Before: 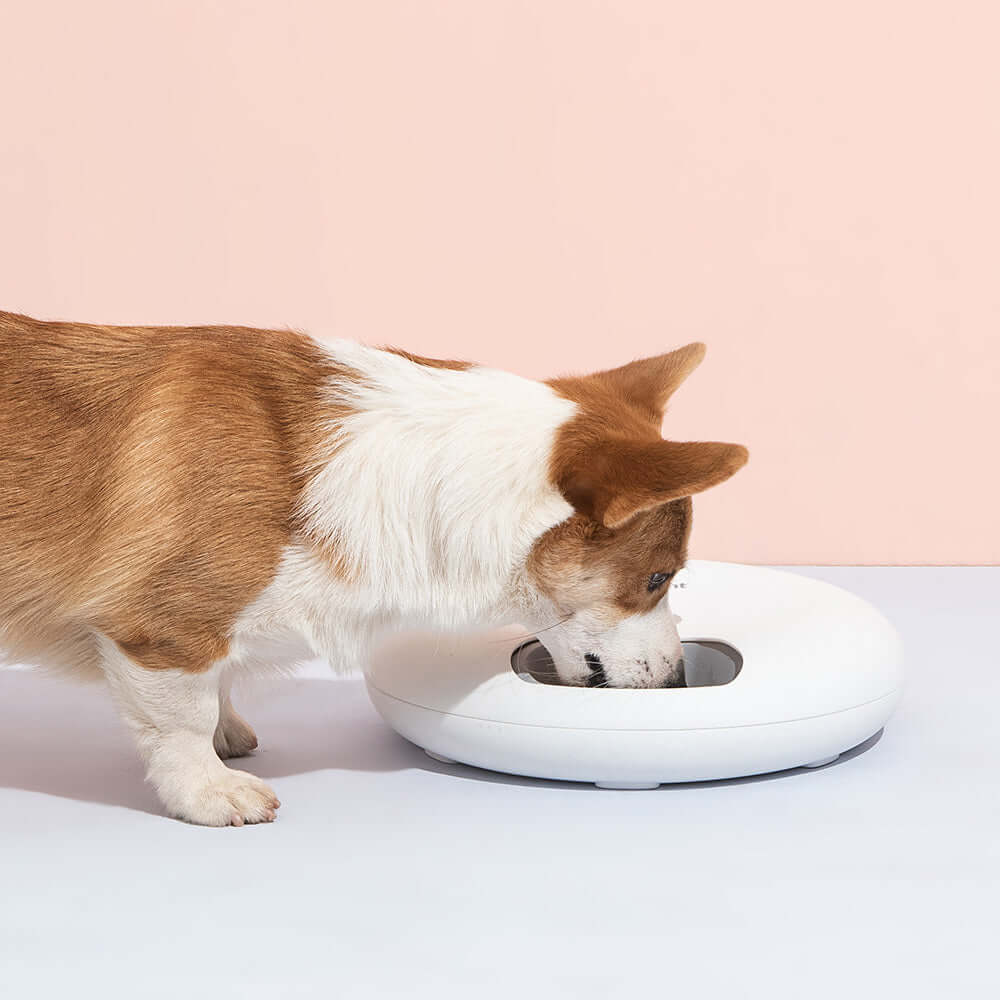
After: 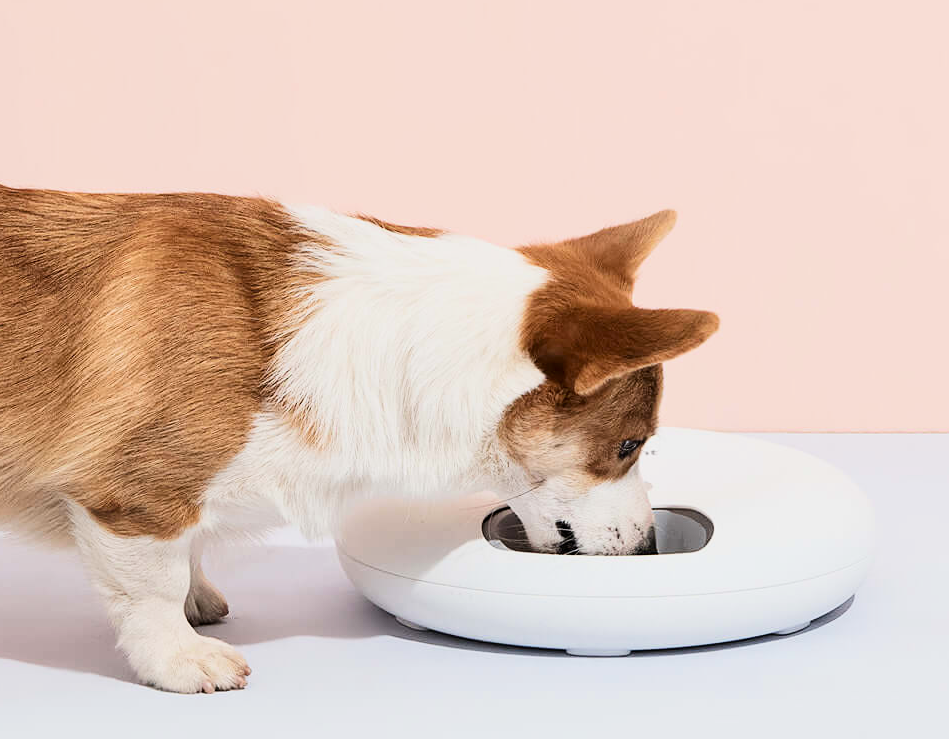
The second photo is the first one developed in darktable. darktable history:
crop and rotate: left 2.914%, top 13.351%, right 2.164%, bottom 12.71%
contrast brightness saturation: contrast 0.155, brightness -0.007, saturation 0.104
filmic rgb: middle gray luminance 12.79%, black relative exposure -10.16 EV, white relative exposure 3.46 EV, target black luminance 0%, hardness 5.75, latitude 44.87%, contrast 1.219, highlights saturation mix 5.31%, shadows ↔ highlights balance 27.58%, iterations of high-quality reconstruction 0
